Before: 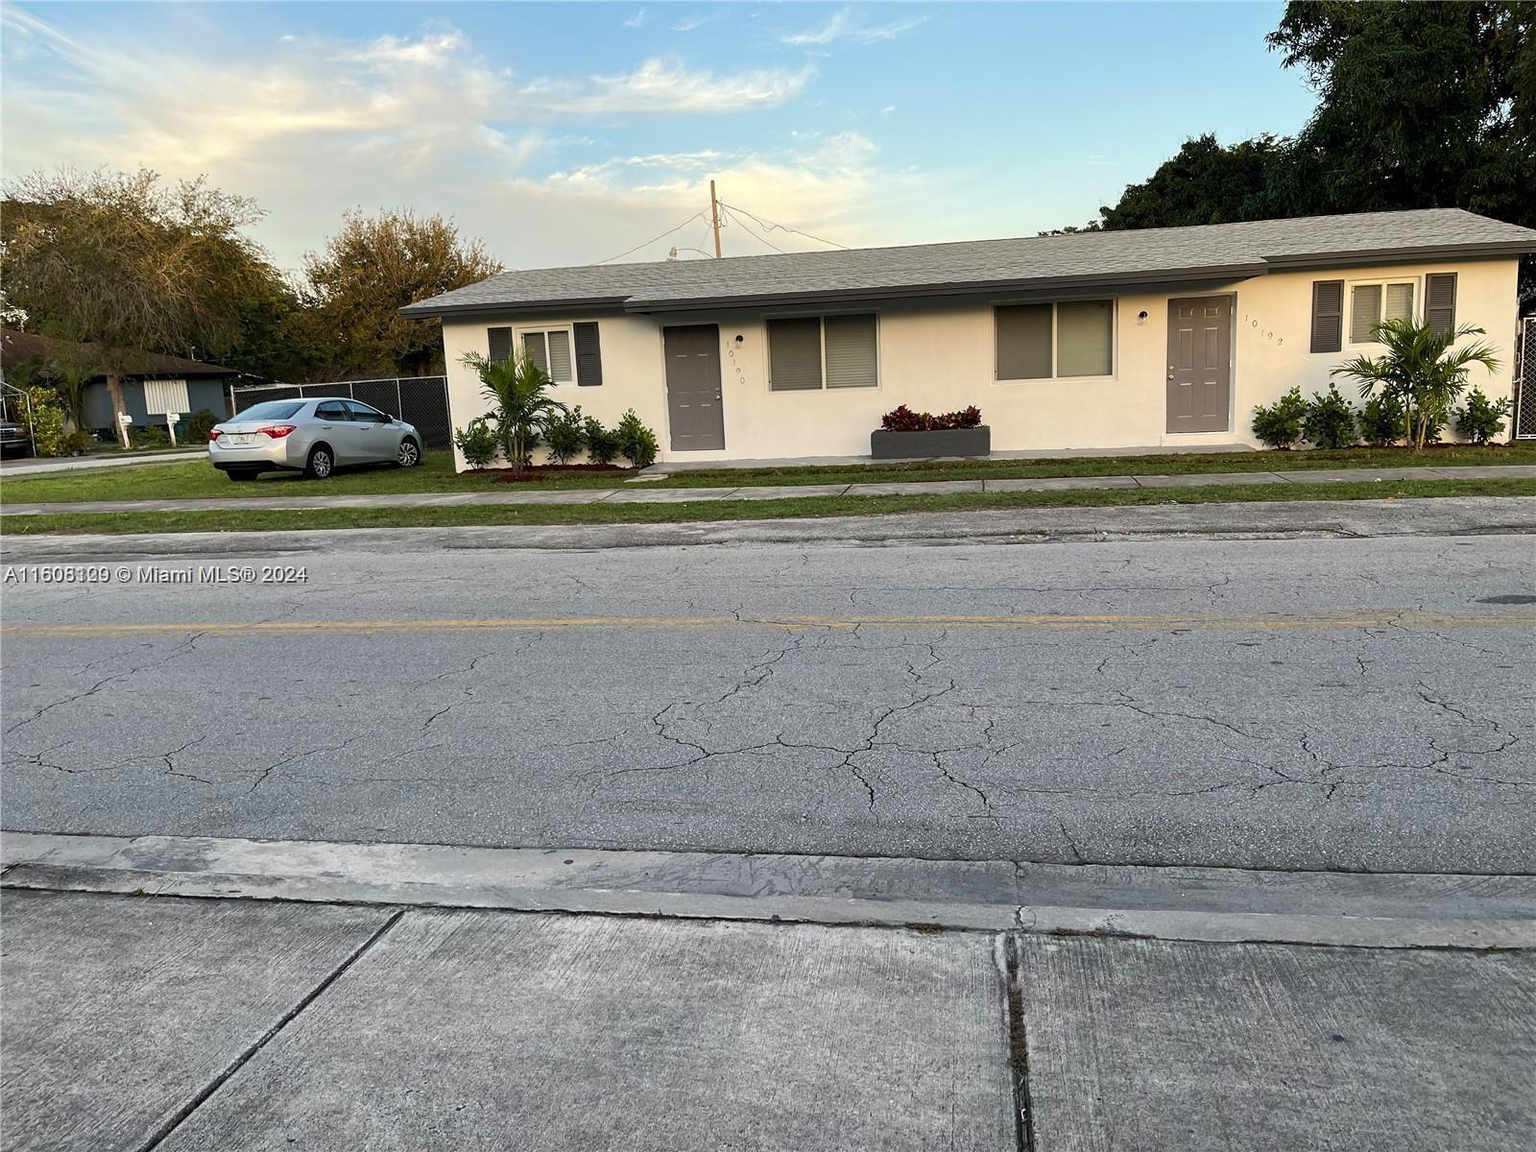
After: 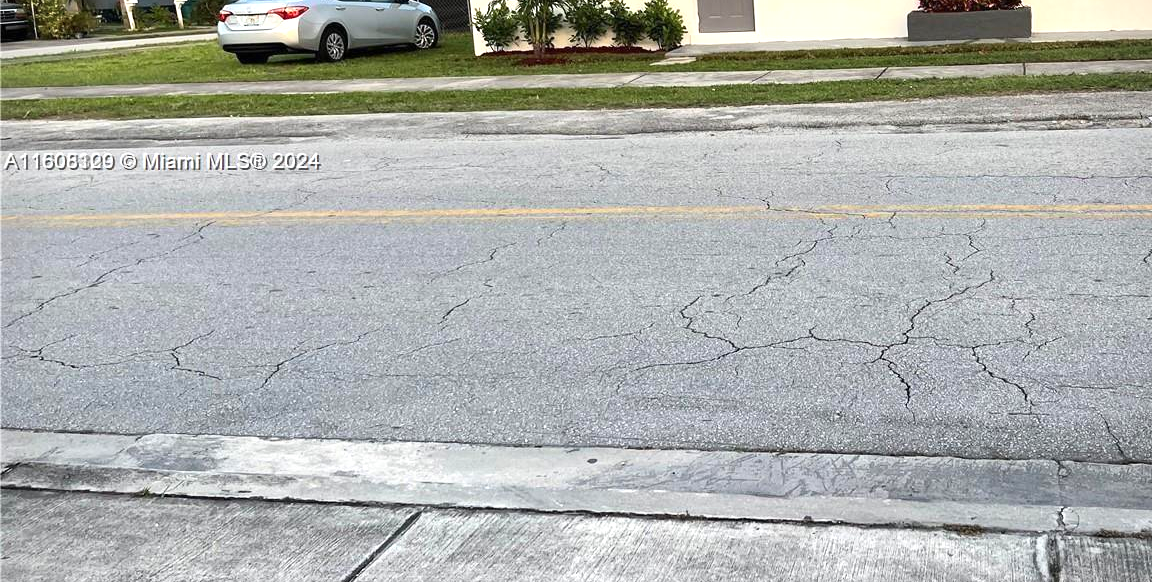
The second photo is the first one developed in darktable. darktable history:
contrast brightness saturation: contrast 0.1, brightness 0.02, saturation 0.02
crop: top 36.498%, right 27.964%, bottom 14.995%
exposure: black level correction 0, exposure 0.7 EV, compensate exposure bias true, compensate highlight preservation false
vignetting: fall-off start 91.19%
